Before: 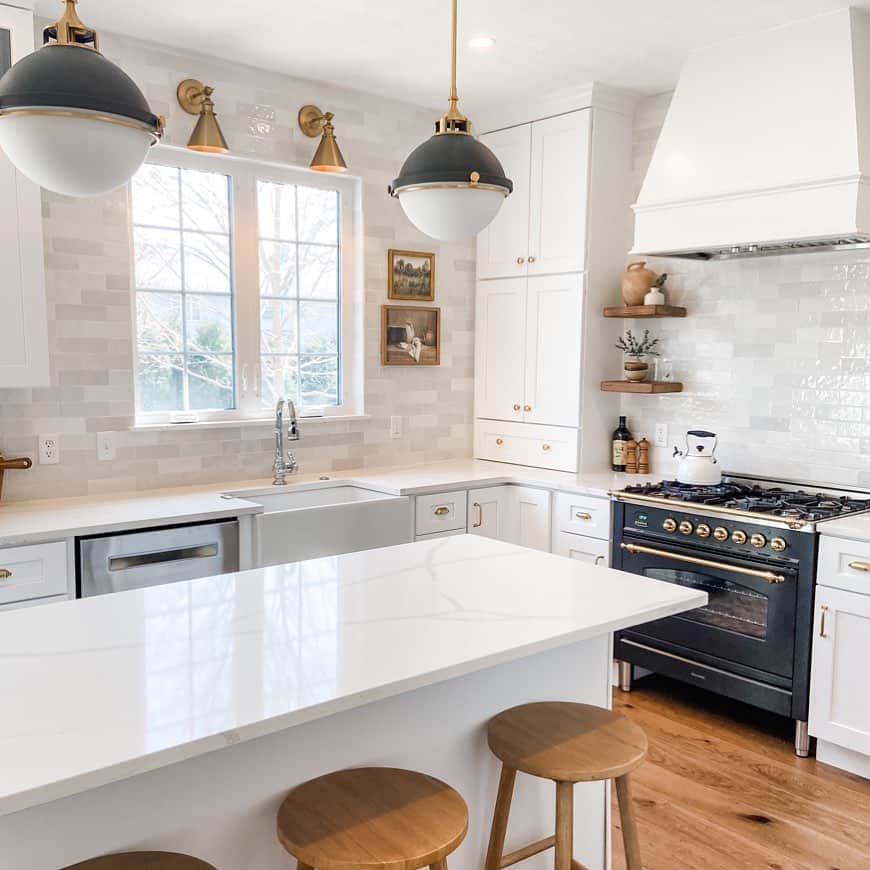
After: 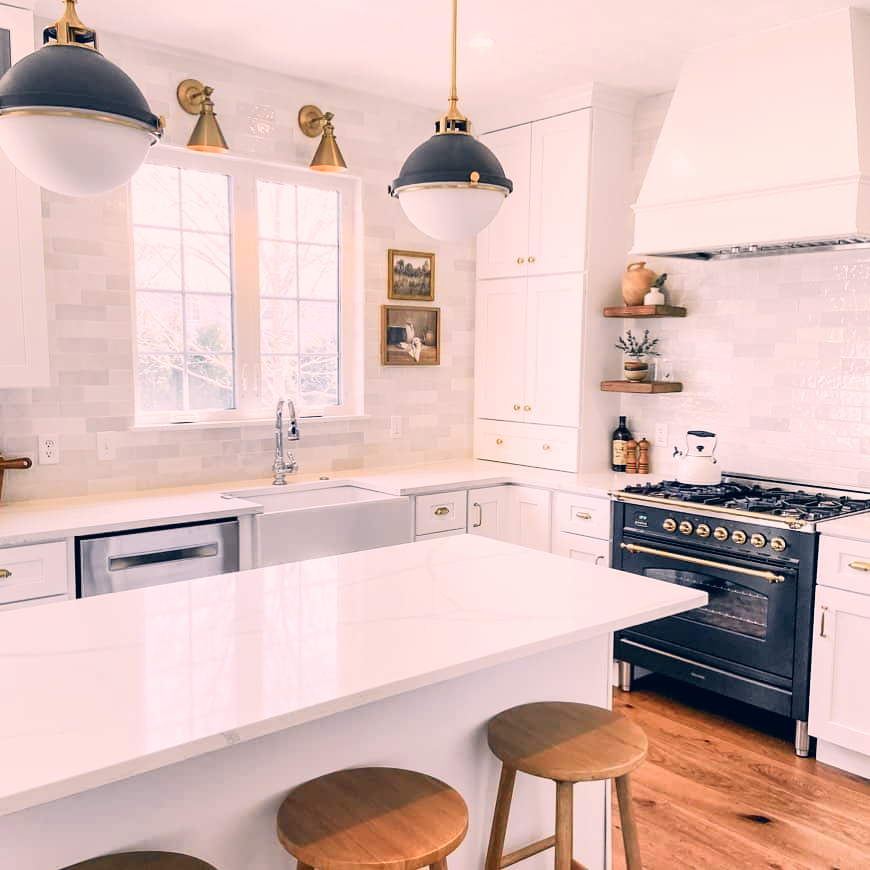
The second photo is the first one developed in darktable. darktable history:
color correction: highlights a* 14.46, highlights b* 5.85, shadows a* -5.53, shadows b* -15.24, saturation 0.85
tone curve: curves: ch0 [(0, 0.006) (0.037, 0.022) (0.123, 0.105) (0.19, 0.173) (0.277, 0.279) (0.474, 0.517) (0.597, 0.662) (0.687, 0.774) (0.855, 0.891) (1, 0.982)]; ch1 [(0, 0) (0.243, 0.245) (0.422, 0.415) (0.493, 0.495) (0.508, 0.503) (0.544, 0.552) (0.557, 0.582) (0.626, 0.672) (0.694, 0.732) (1, 1)]; ch2 [(0, 0) (0.249, 0.216) (0.356, 0.329) (0.424, 0.442) (0.476, 0.483) (0.498, 0.5) (0.517, 0.519) (0.532, 0.539) (0.562, 0.596) (0.614, 0.662) (0.706, 0.757) (0.808, 0.809) (0.991, 0.968)], color space Lab, independent channels, preserve colors none
